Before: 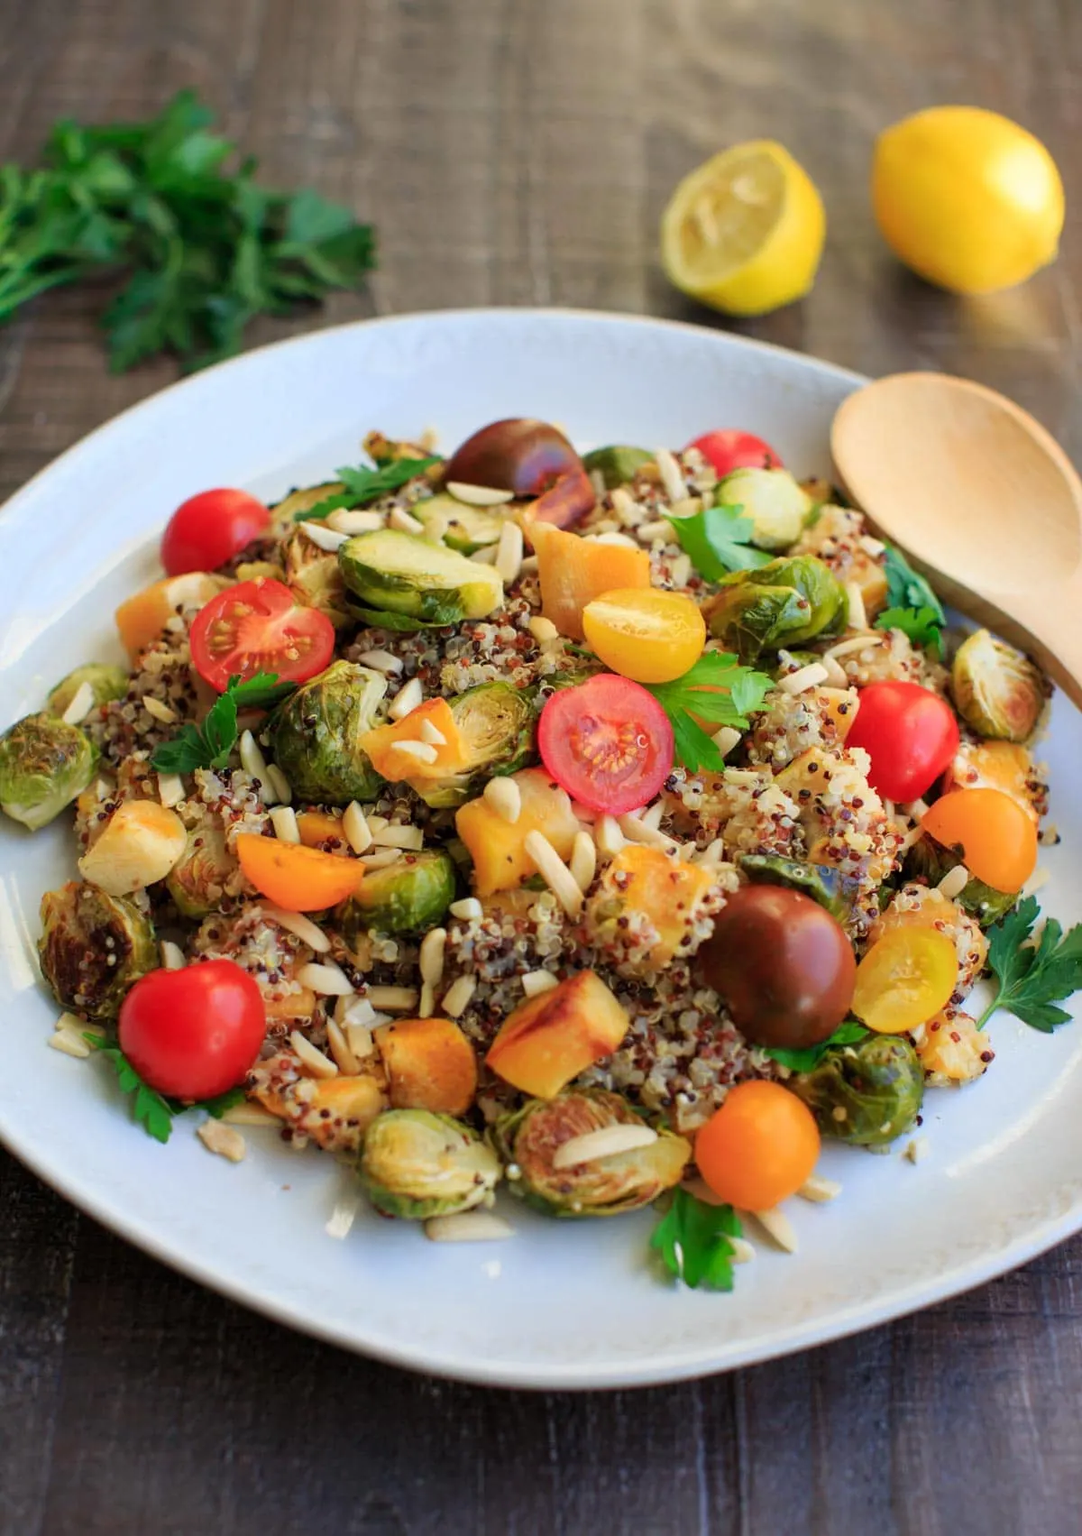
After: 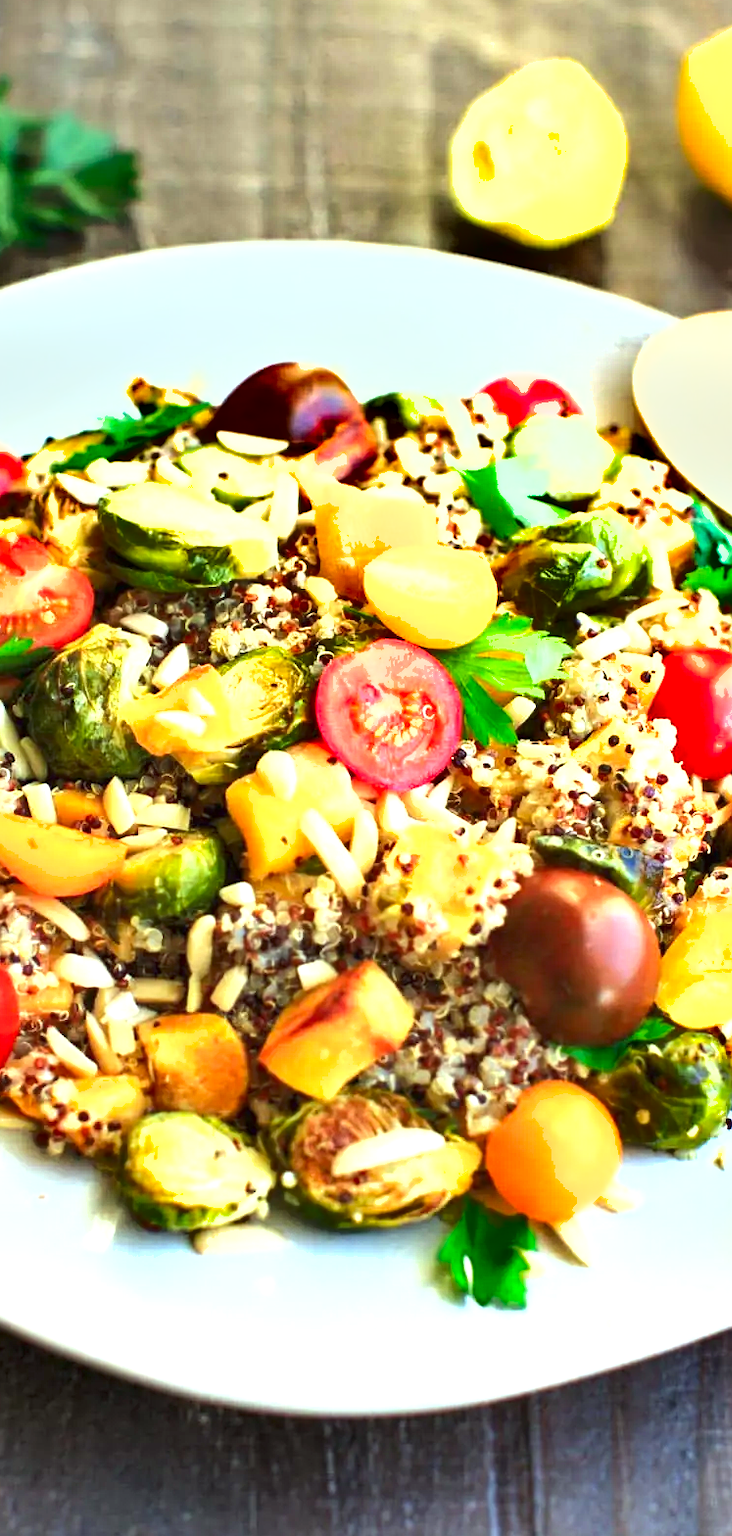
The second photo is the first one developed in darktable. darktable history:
crop and rotate: left 22.918%, top 5.629%, right 14.711%, bottom 2.247%
color correction: highlights a* -8, highlights b* 3.1
shadows and highlights: soften with gaussian
exposure: black level correction 0, exposure 1.5 EV, compensate exposure bias true, compensate highlight preservation false
